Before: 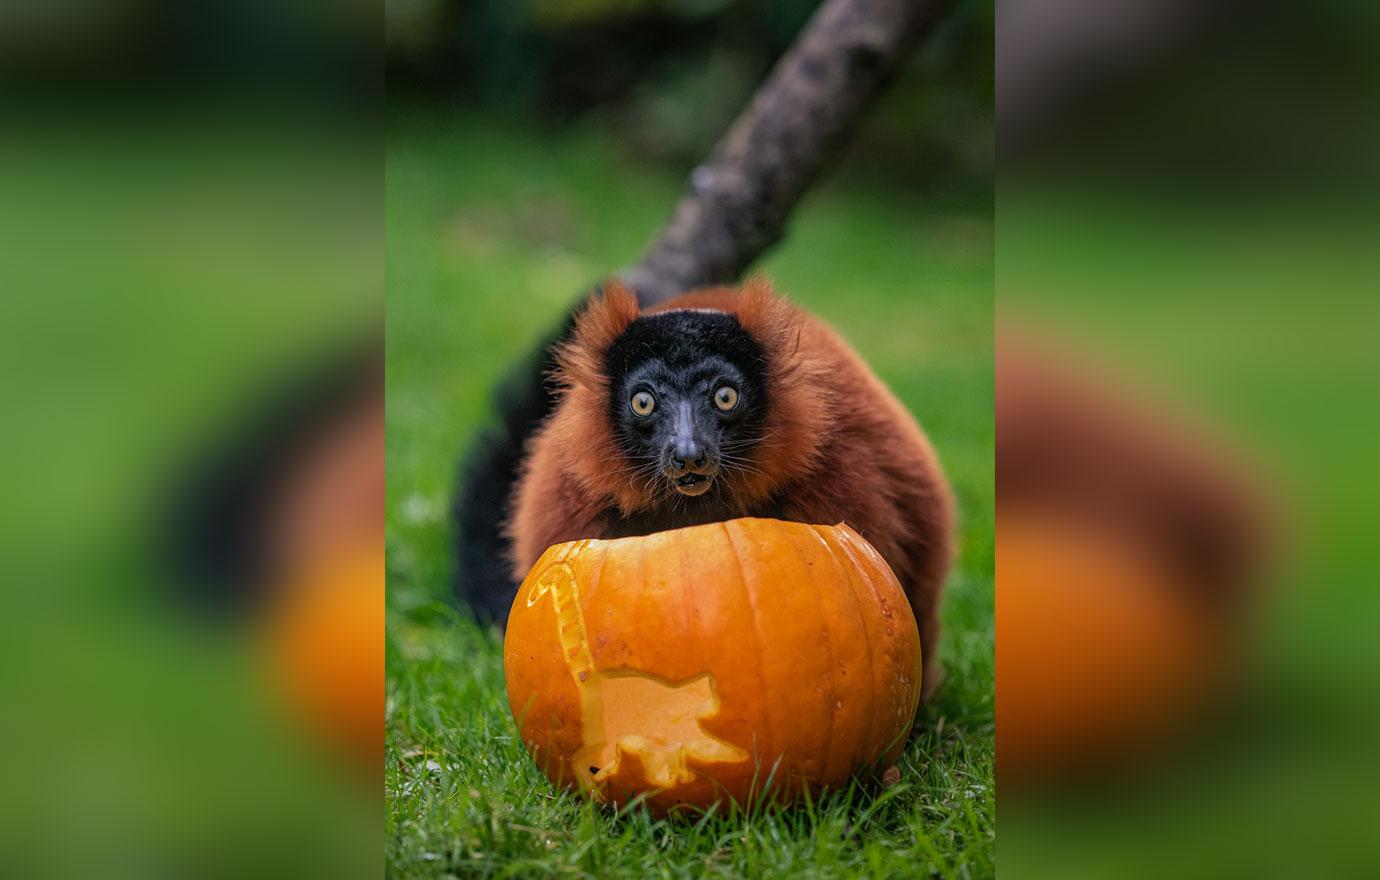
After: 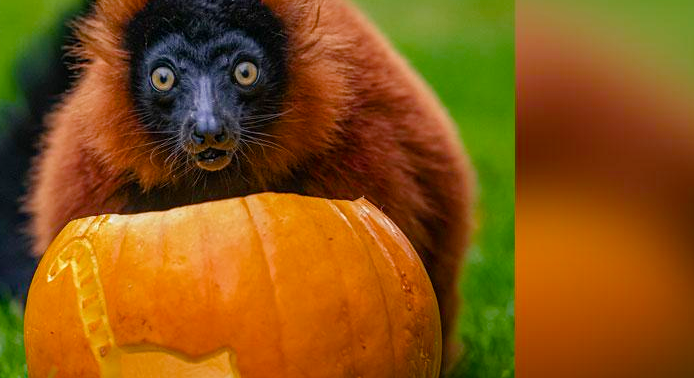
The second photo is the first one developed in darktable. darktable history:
crop: left 34.805%, top 36.984%, right 14.898%, bottom 20.043%
color balance rgb: perceptual saturation grading › global saturation 43.836%, perceptual saturation grading › highlights -50.415%, perceptual saturation grading › shadows 30.461%
